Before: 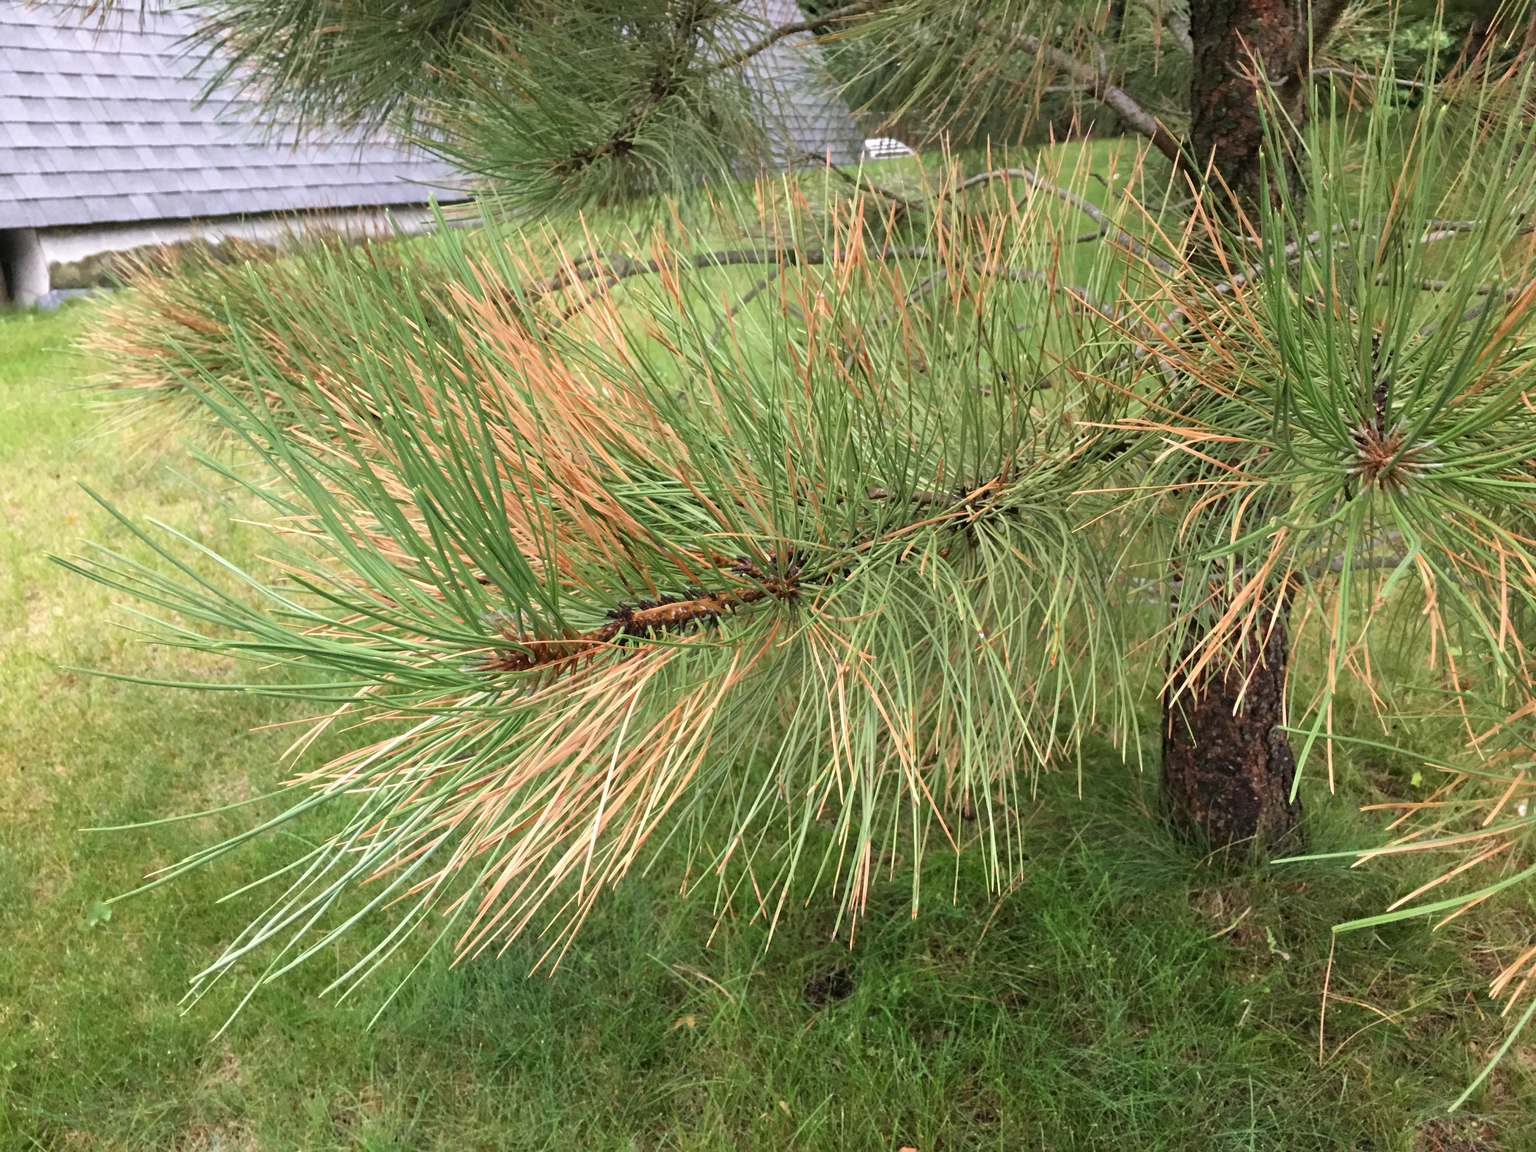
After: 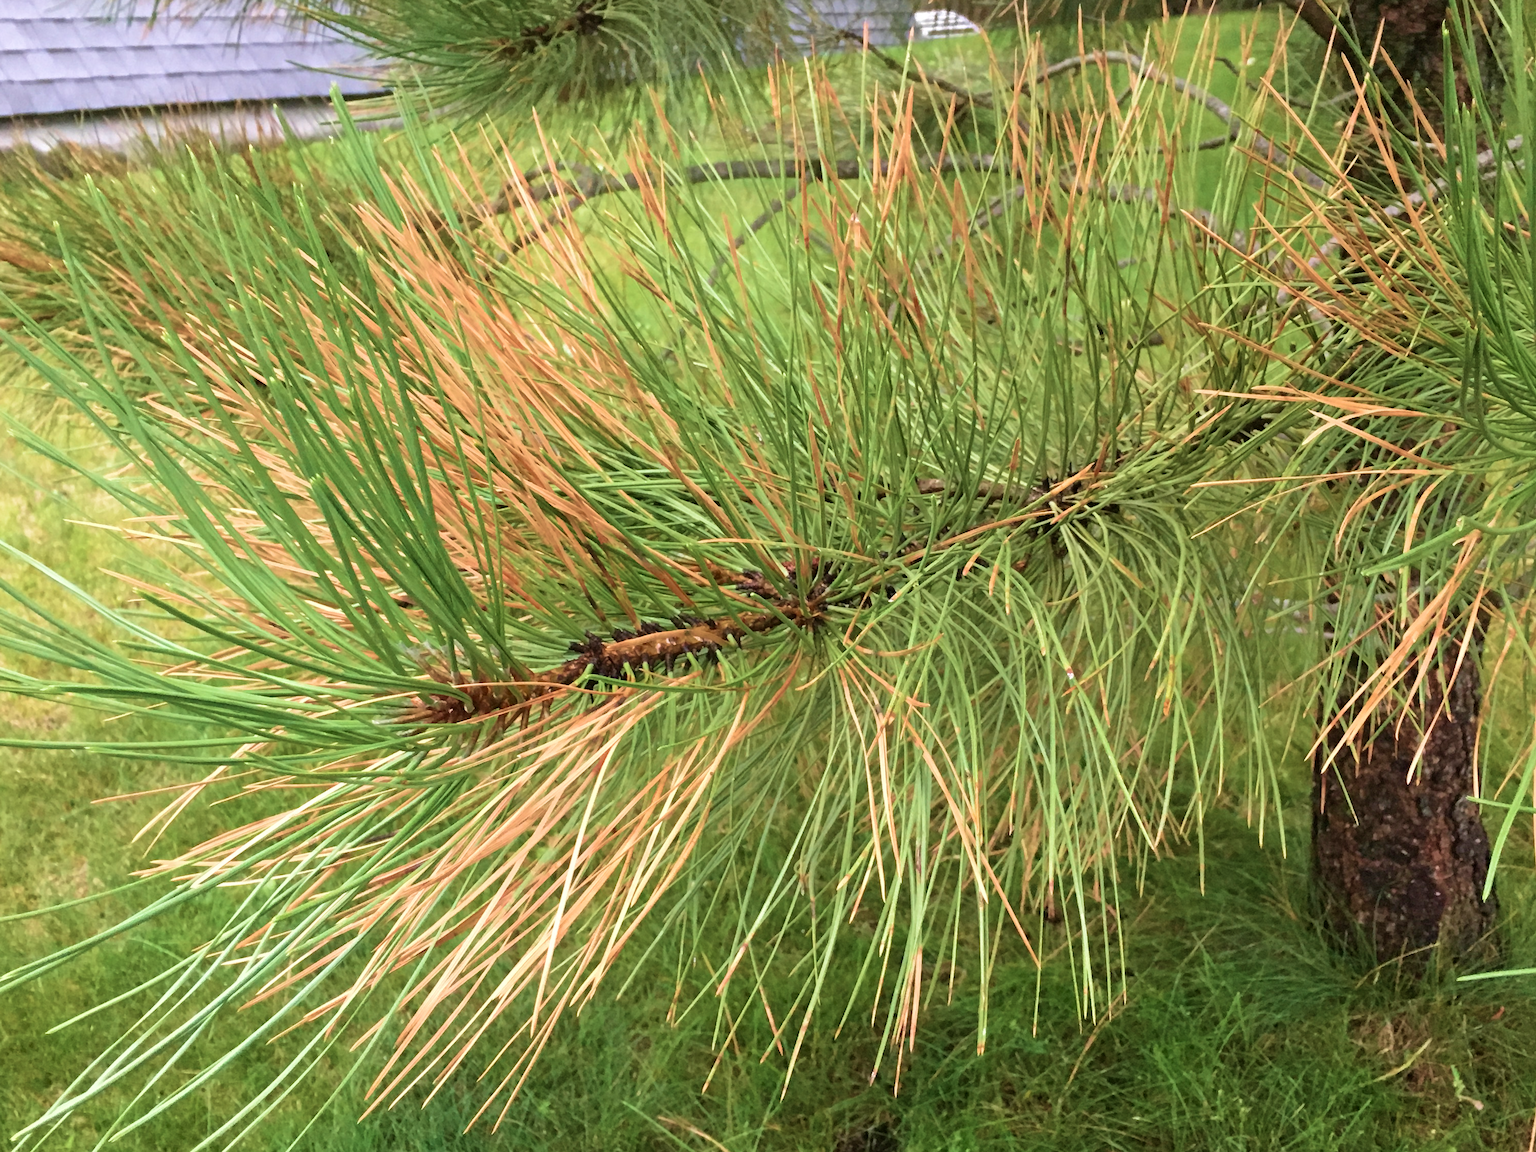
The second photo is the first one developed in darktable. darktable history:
velvia: strength 45%
crop and rotate: left 11.831%, top 11.346%, right 13.429%, bottom 13.899%
